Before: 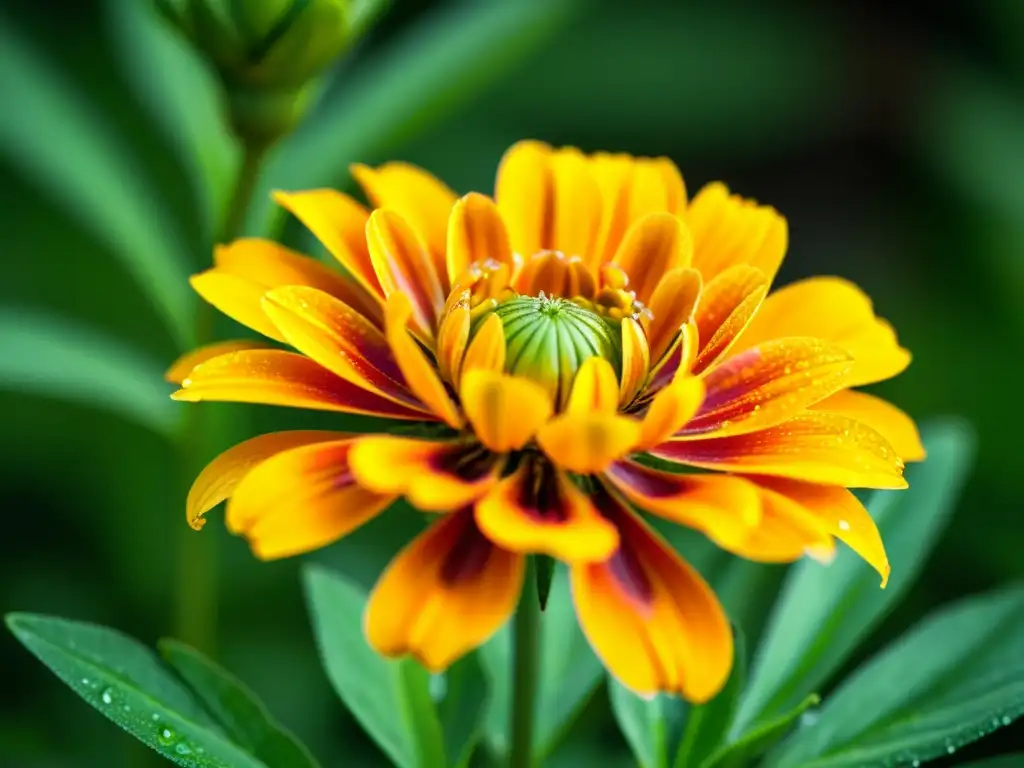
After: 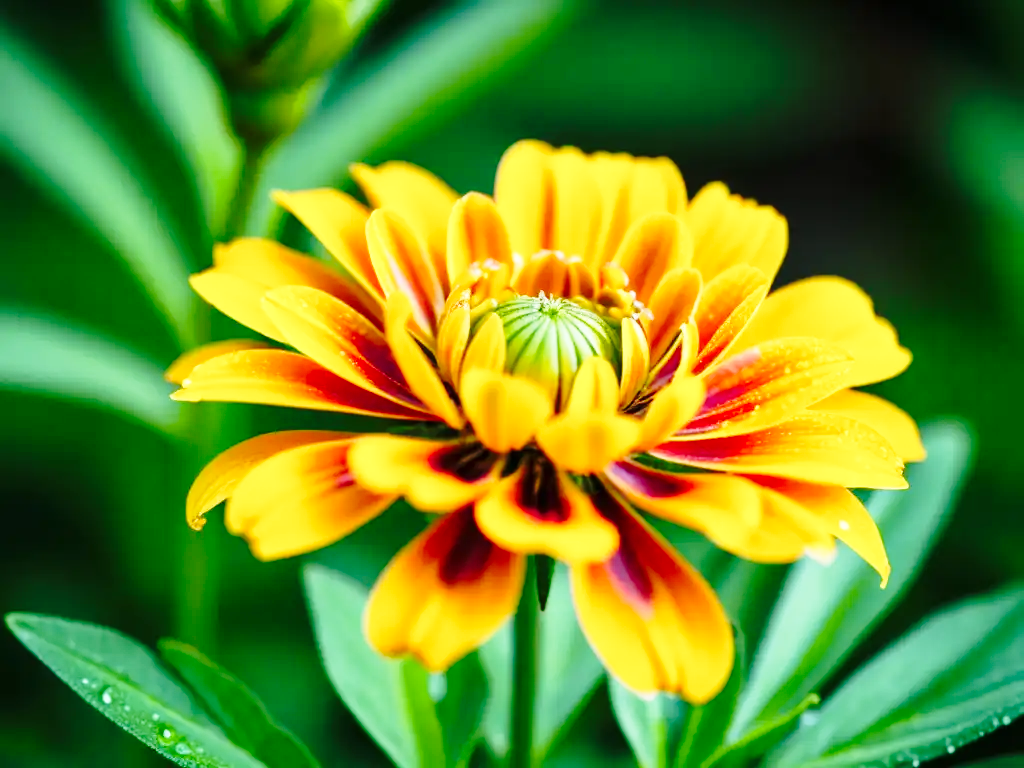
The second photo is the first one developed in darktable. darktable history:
base curve: curves: ch0 [(0, 0) (0.032, 0.037) (0.105, 0.228) (0.435, 0.76) (0.856, 0.983) (1, 1)], preserve colors none
exposure: exposure -0.05 EV
white balance: red 0.983, blue 1.036
